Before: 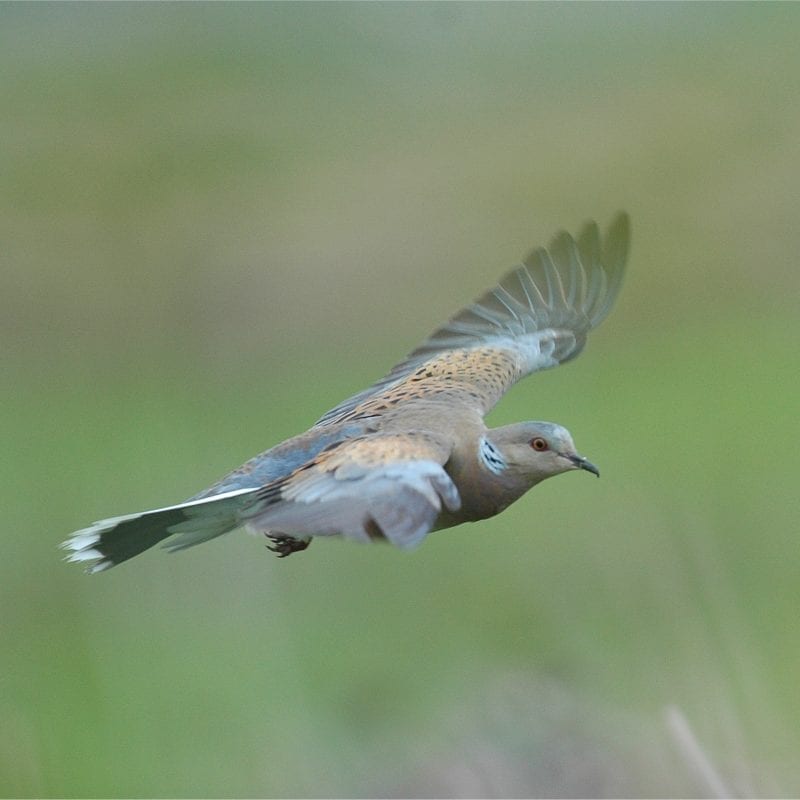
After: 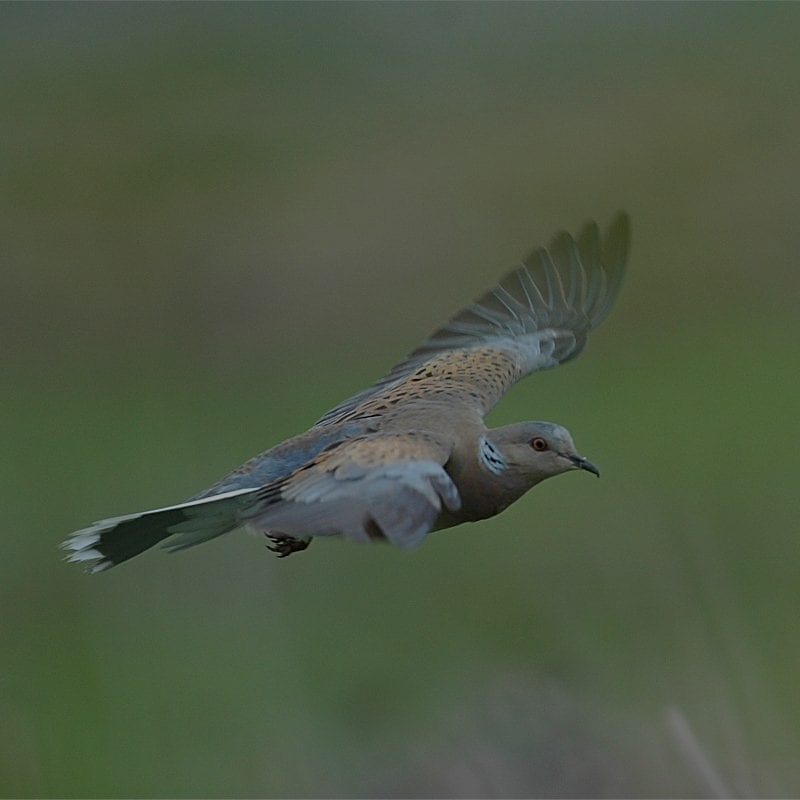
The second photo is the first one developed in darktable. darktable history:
exposure: exposure -1.51 EV, compensate highlight preservation false
sharpen: on, module defaults
